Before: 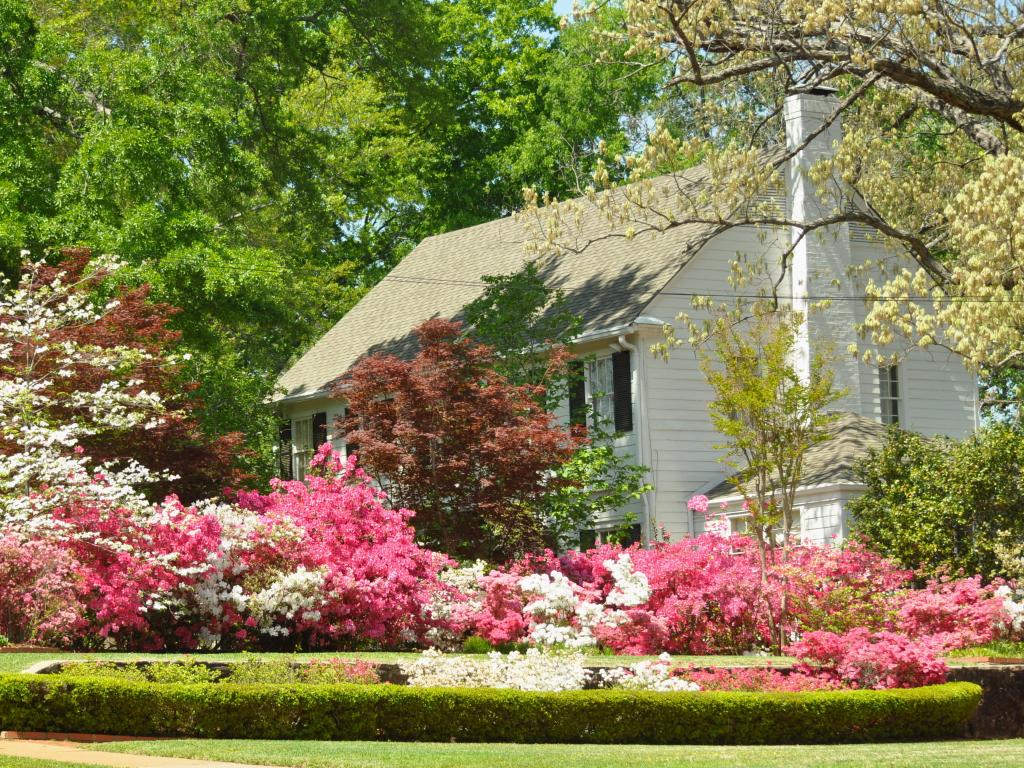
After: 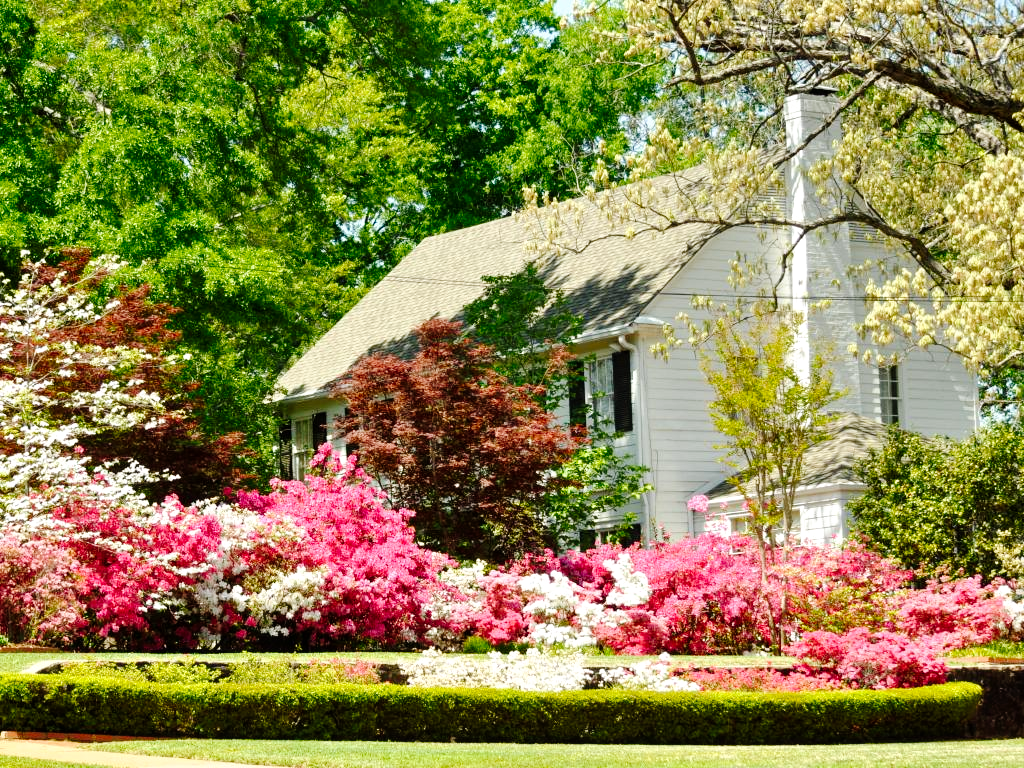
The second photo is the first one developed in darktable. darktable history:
local contrast: highlights 104%, shadows 99%, detail 120%, midtone range 0.2
tone curve: curves: ch0 [(0, 0) (0.003, 0.003) (0.011, 0.005) (0.025, 0.008) (0.044, 0.012) (0.069, 0.02) (0.1, 0.031) (0.136, 0.047) (0.177, 0.088) (0.224, 0.141) (0.277, 0.222) (0.335, 0.32) (0.399, 0.422) (0.468, 0.523) (0.543, 0.623) (0.623, 0.716) (0.709, 0.796) (0.801, 0.878) (0.898, 0.957) (1, 1)], preserve colors none
